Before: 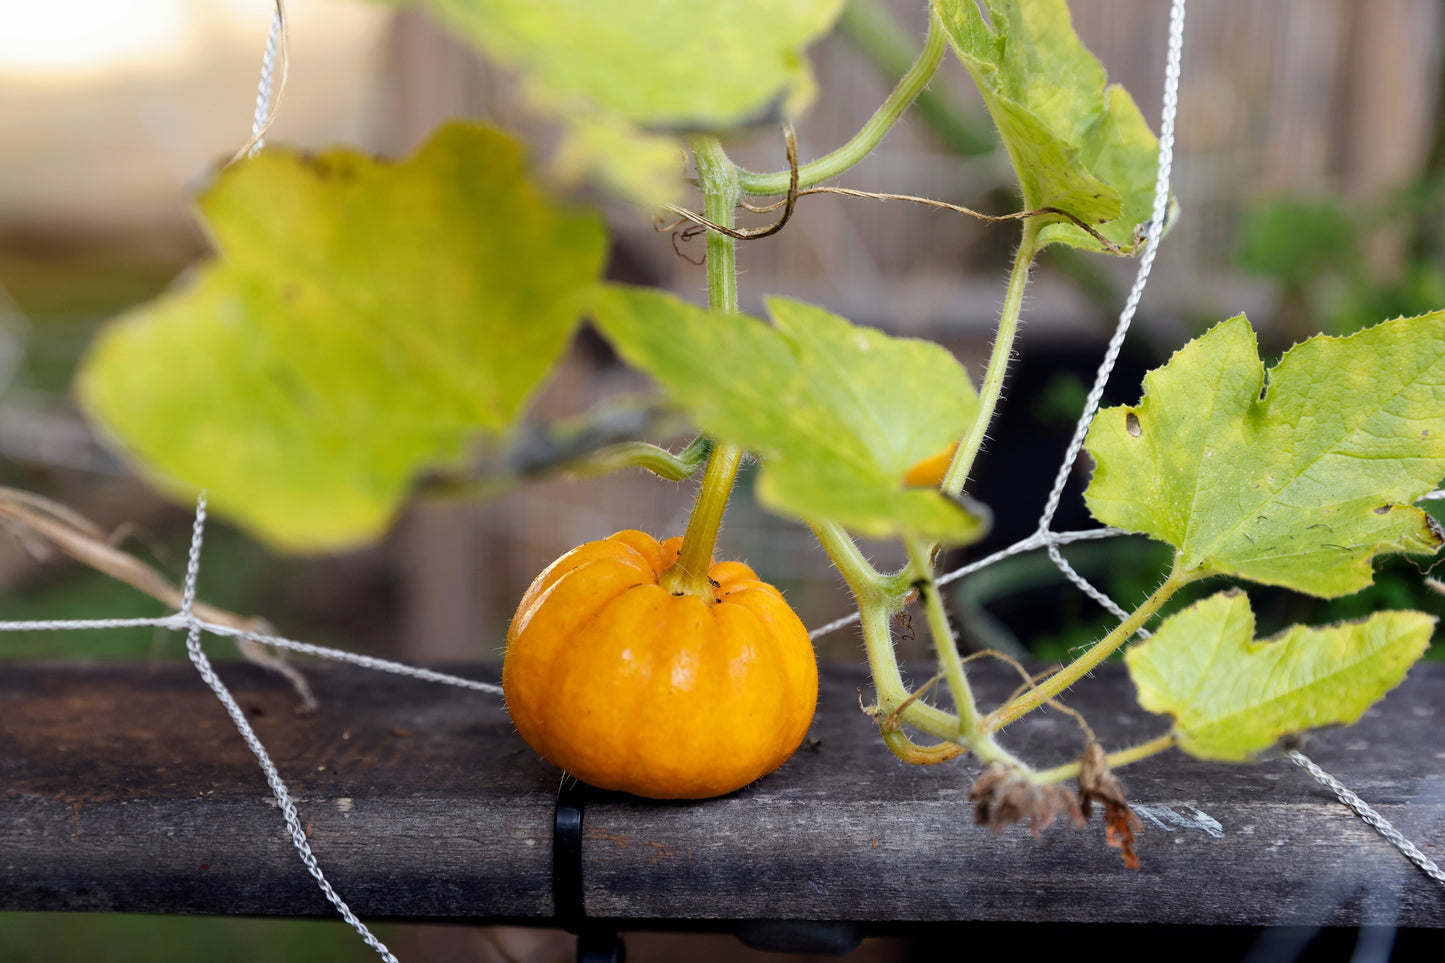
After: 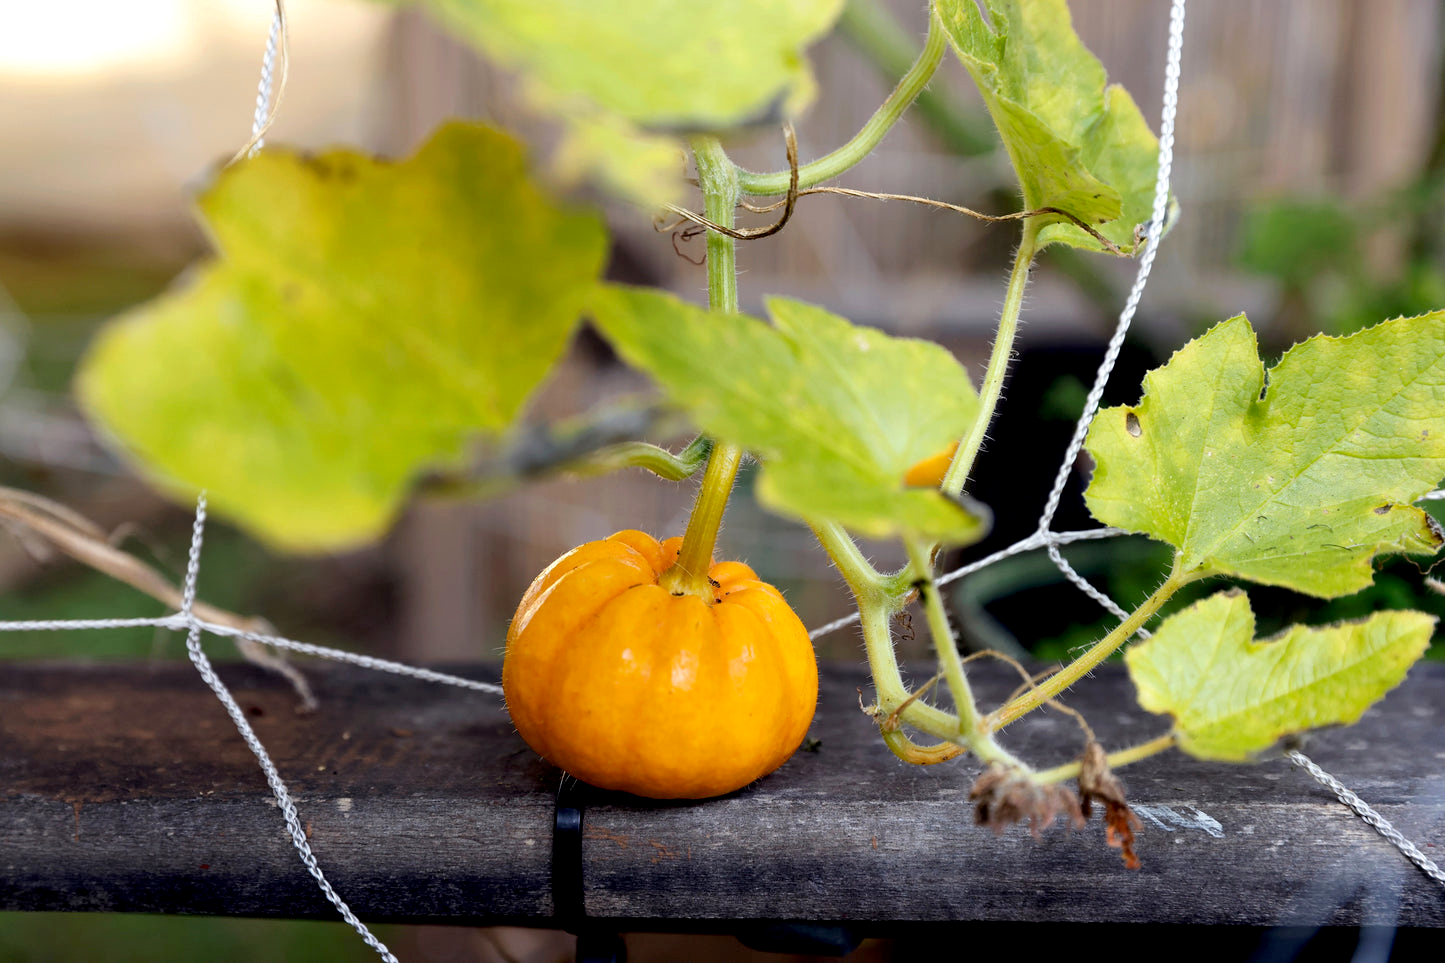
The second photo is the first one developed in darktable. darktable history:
exposure: black level correction 0.007, exposure 0.158 EV, compensate highlight preservation false
